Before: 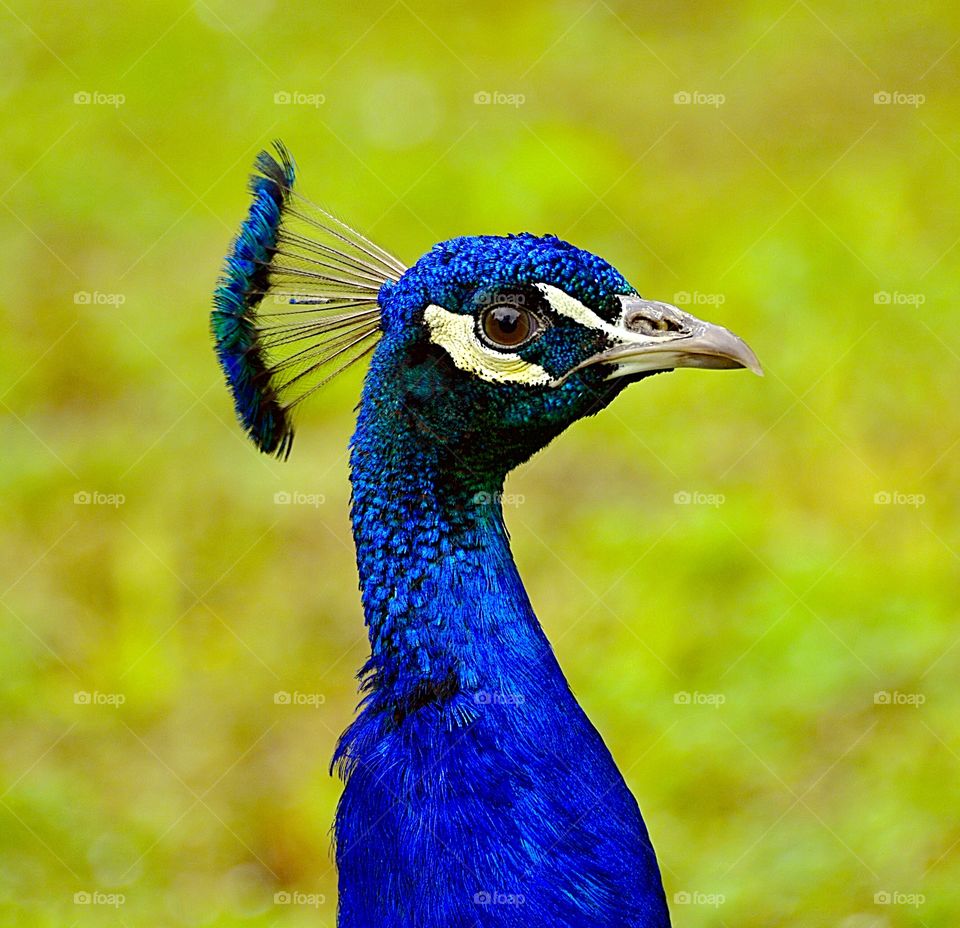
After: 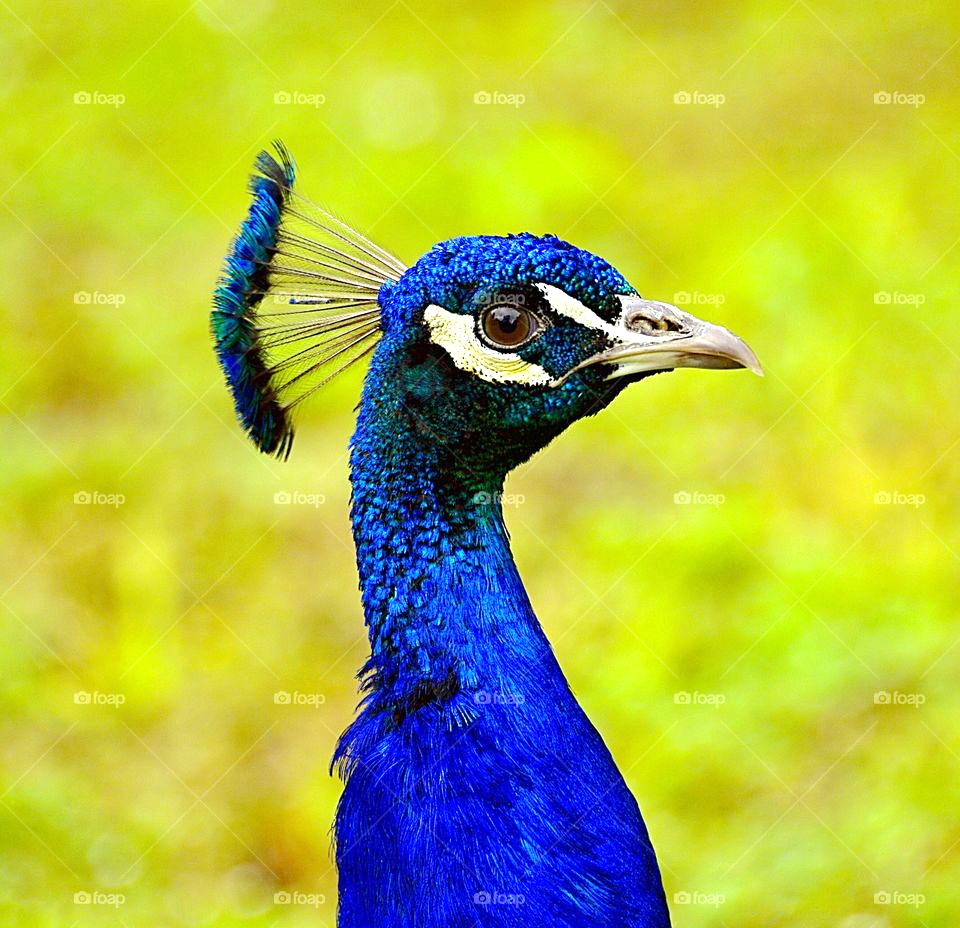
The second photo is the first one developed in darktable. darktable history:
exposure: exposure 0.564 EV, compensate exposure bias true, compensate highlight preservation false
